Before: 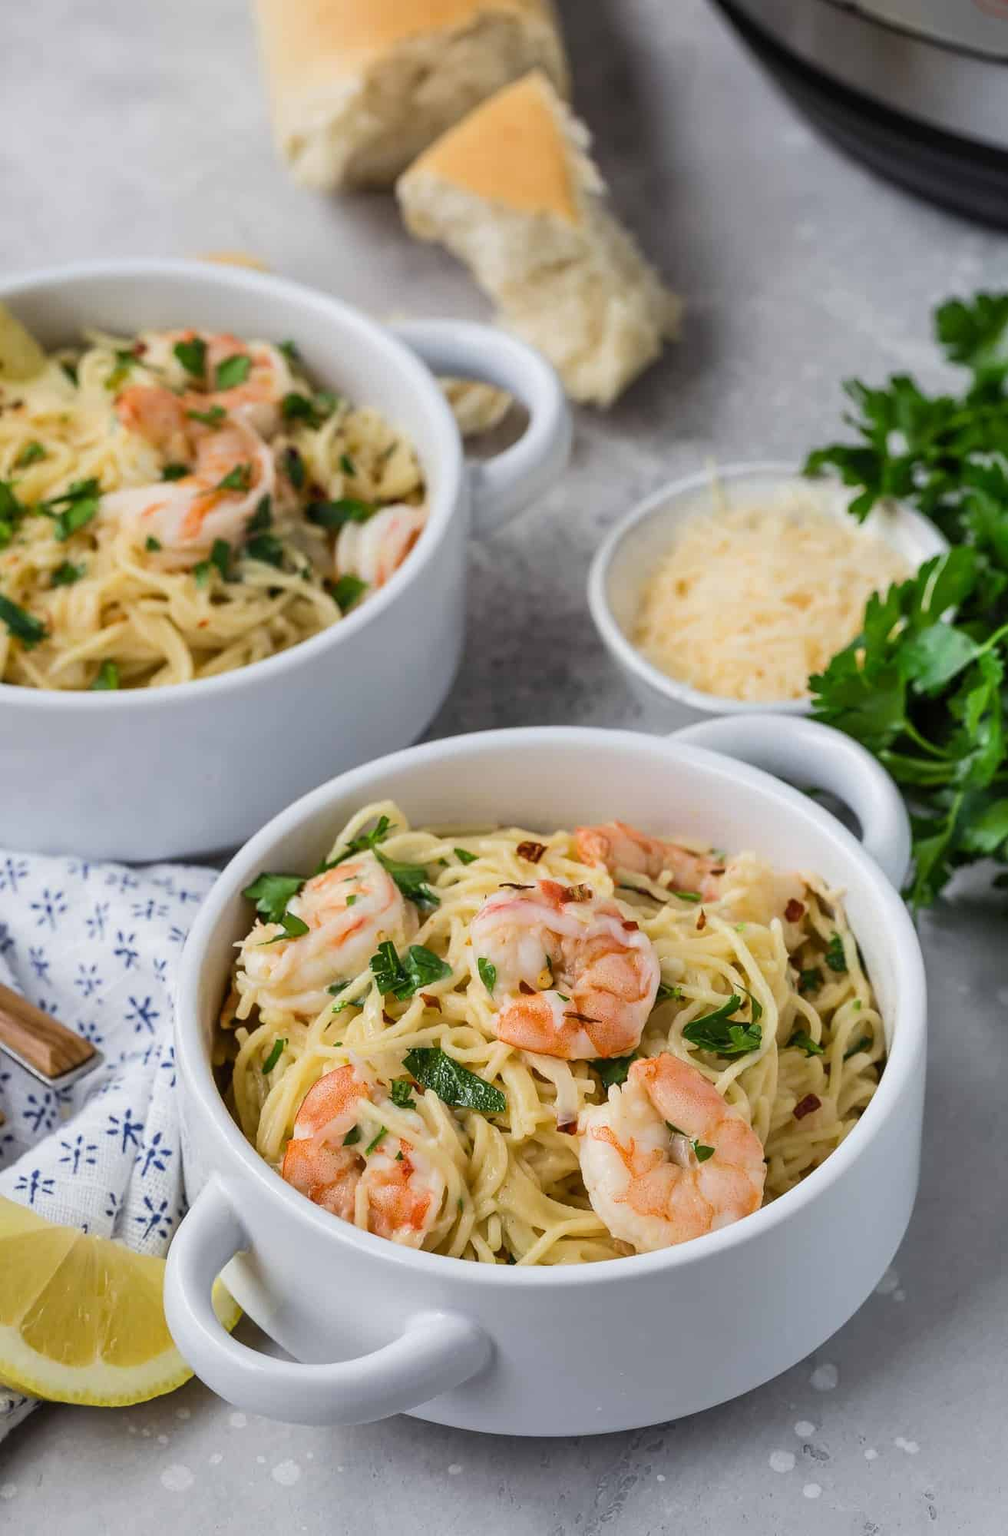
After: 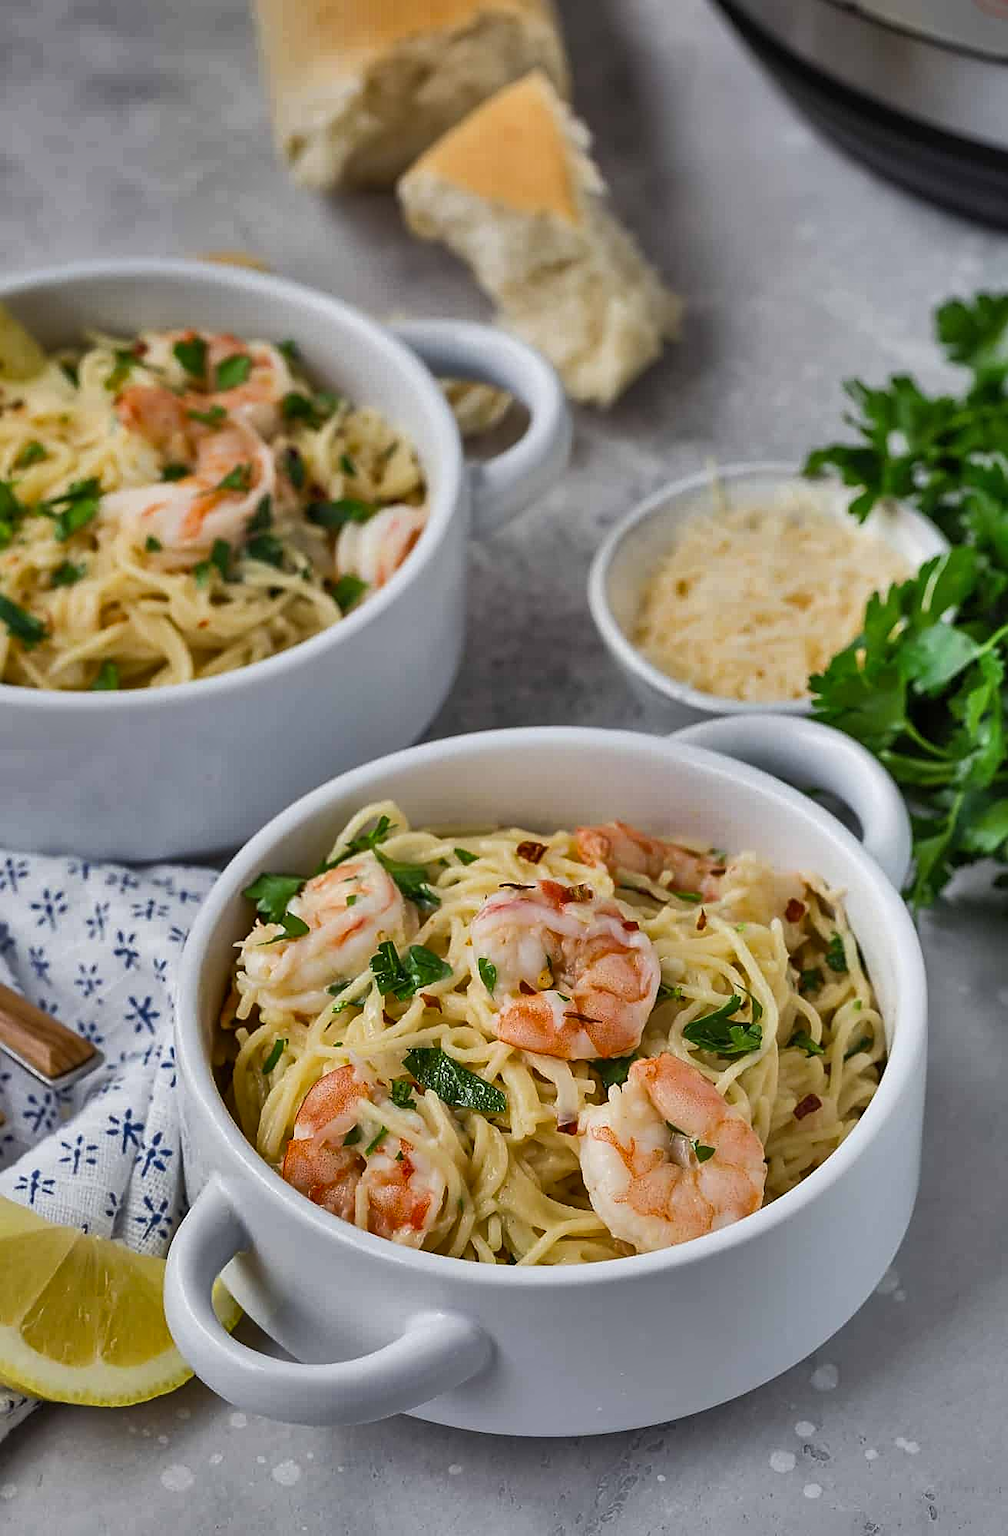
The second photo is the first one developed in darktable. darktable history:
shadows and highlights: shadows 18.87, highlights -84.98, soften with gaussian
sharpen: on, module defaults
